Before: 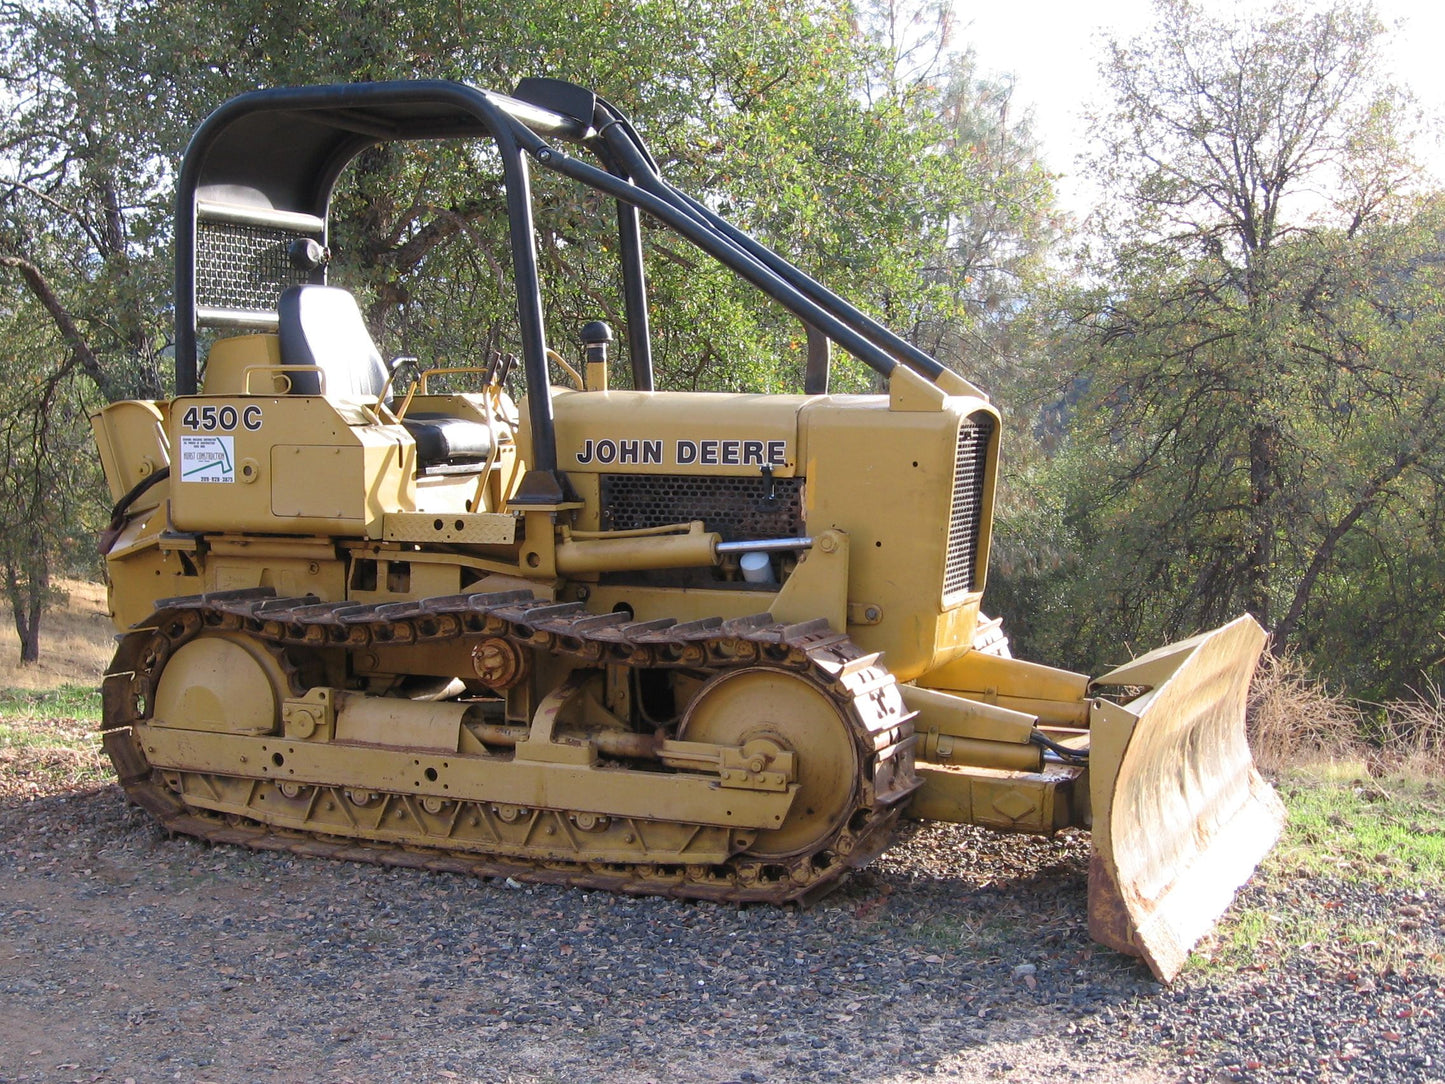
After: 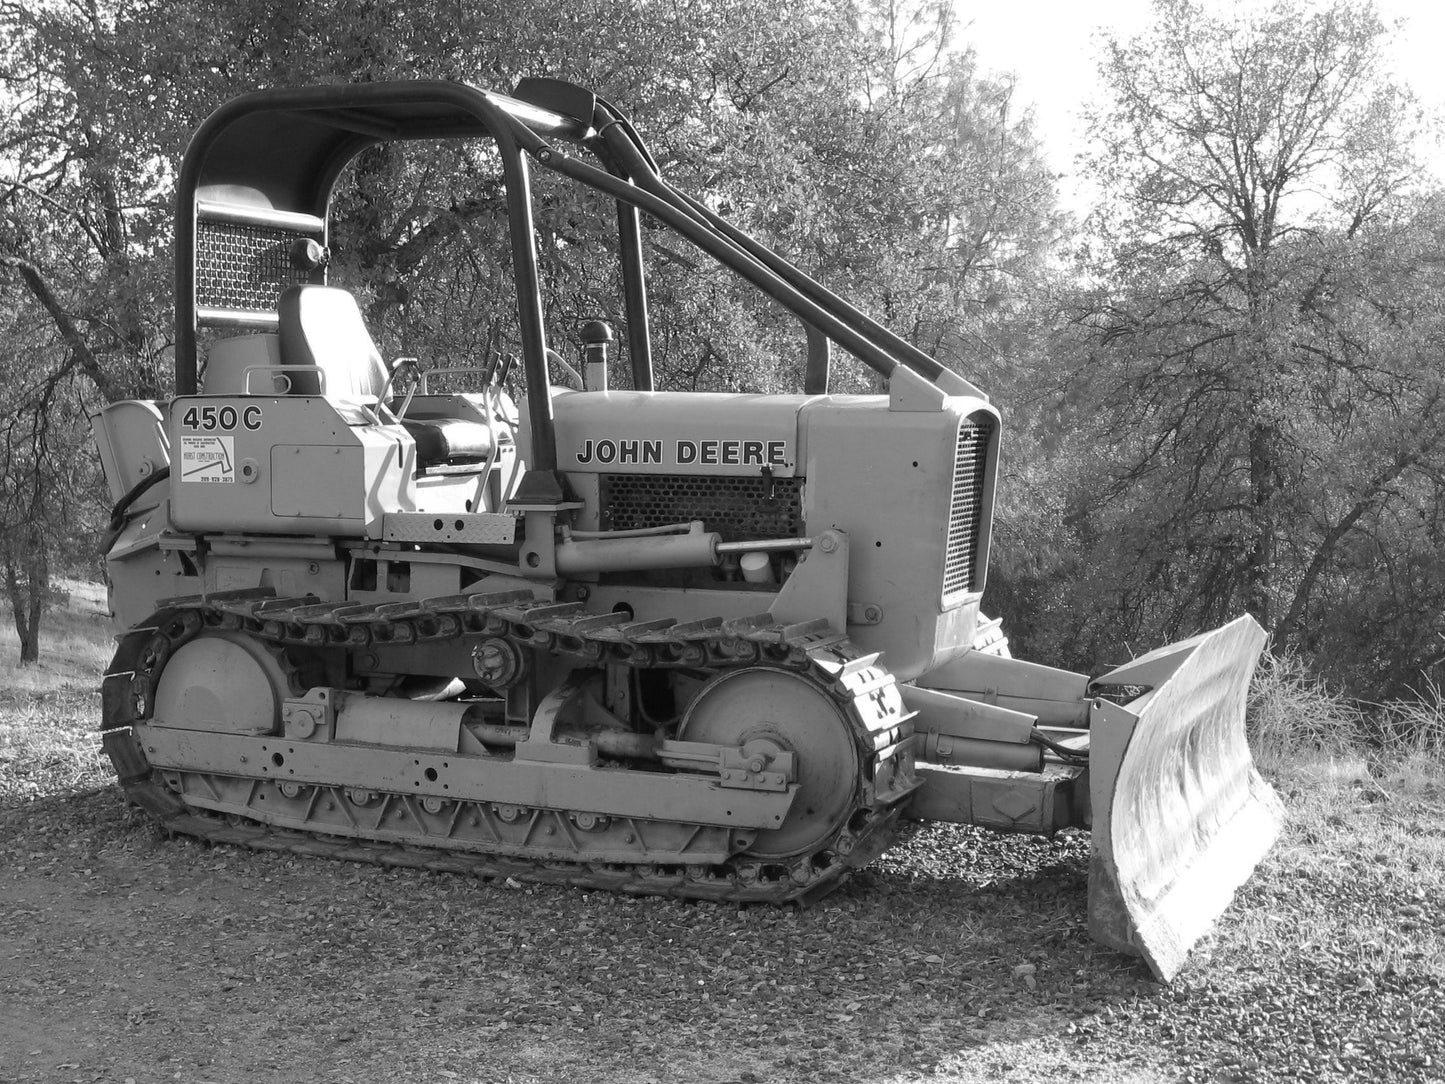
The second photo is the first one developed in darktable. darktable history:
base curve: curves: ch0 [(0, 0) (0.74, 0.67) (1, 1)]
monochrome: on, module defaults
color balance rgb: perceptual saturation grading › global saturation 10%, global vibrance 10%
